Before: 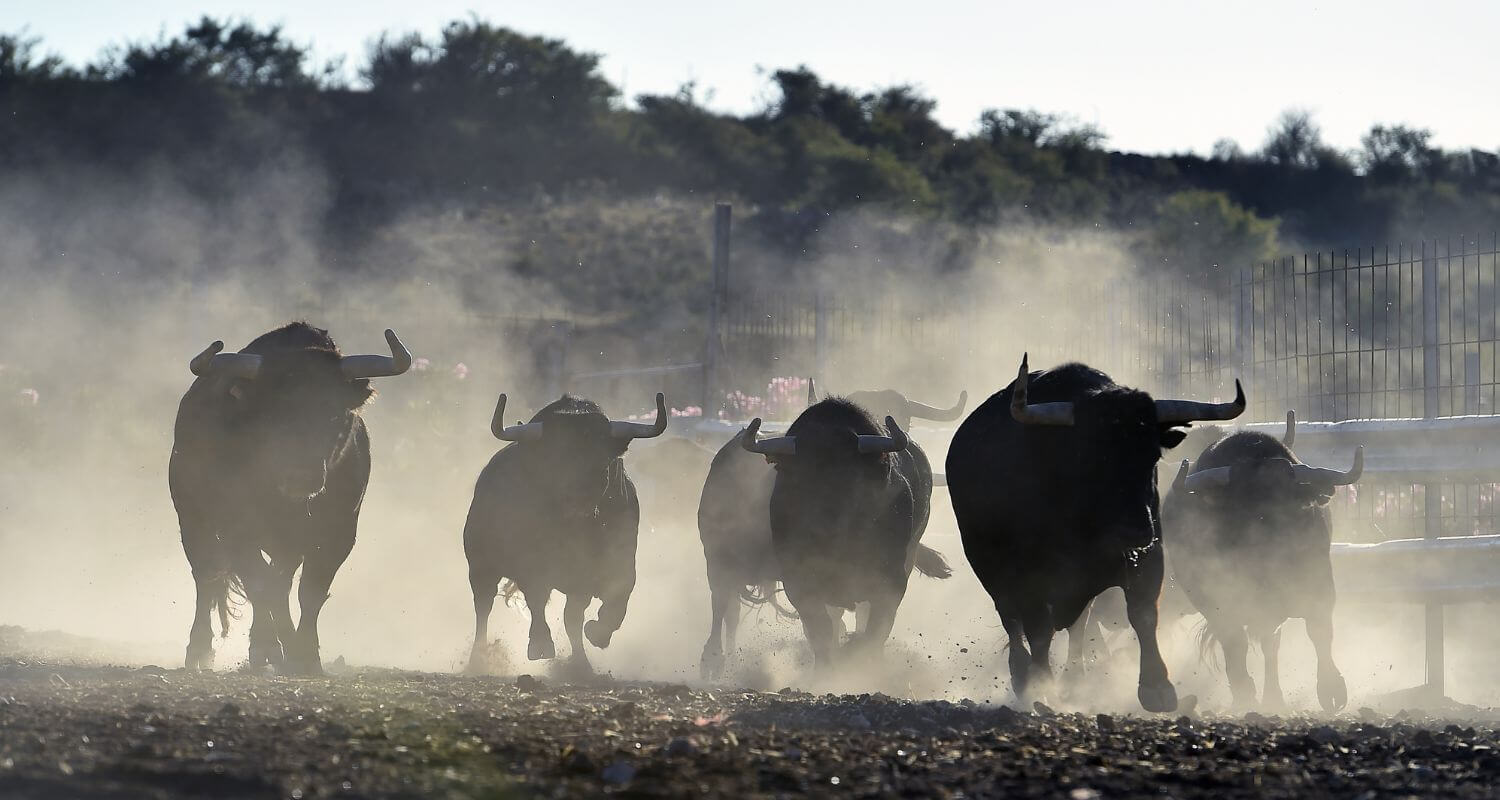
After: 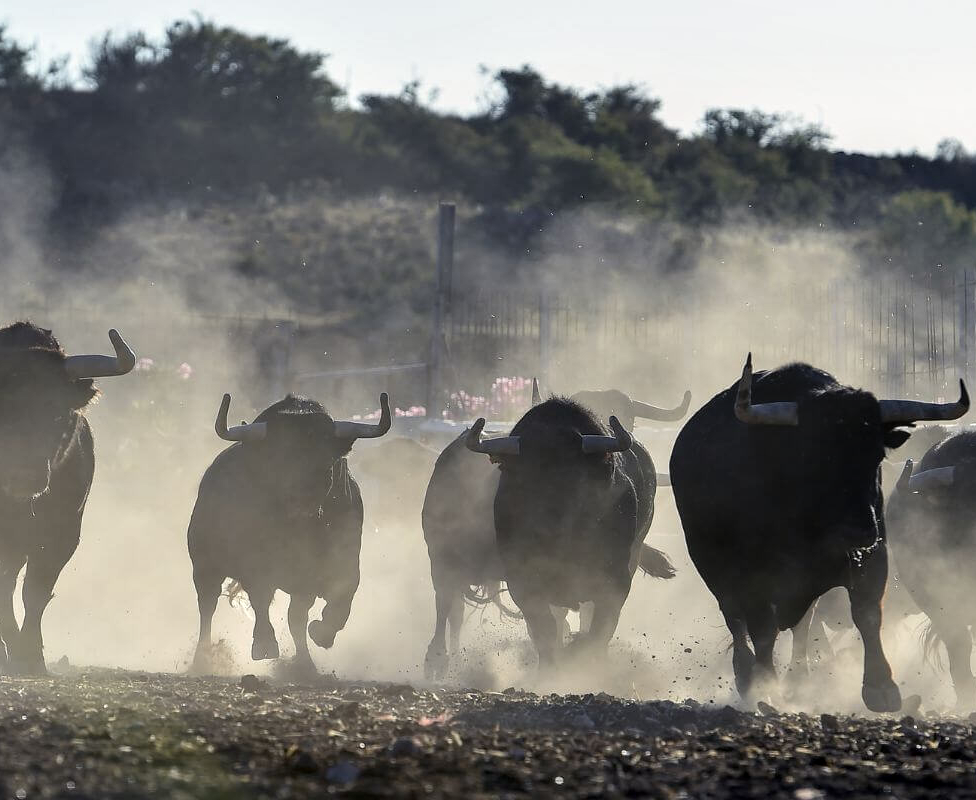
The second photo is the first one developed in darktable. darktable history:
crop and rotate: left 18.456%, right 16.45%
local contrast: on, module defaults
